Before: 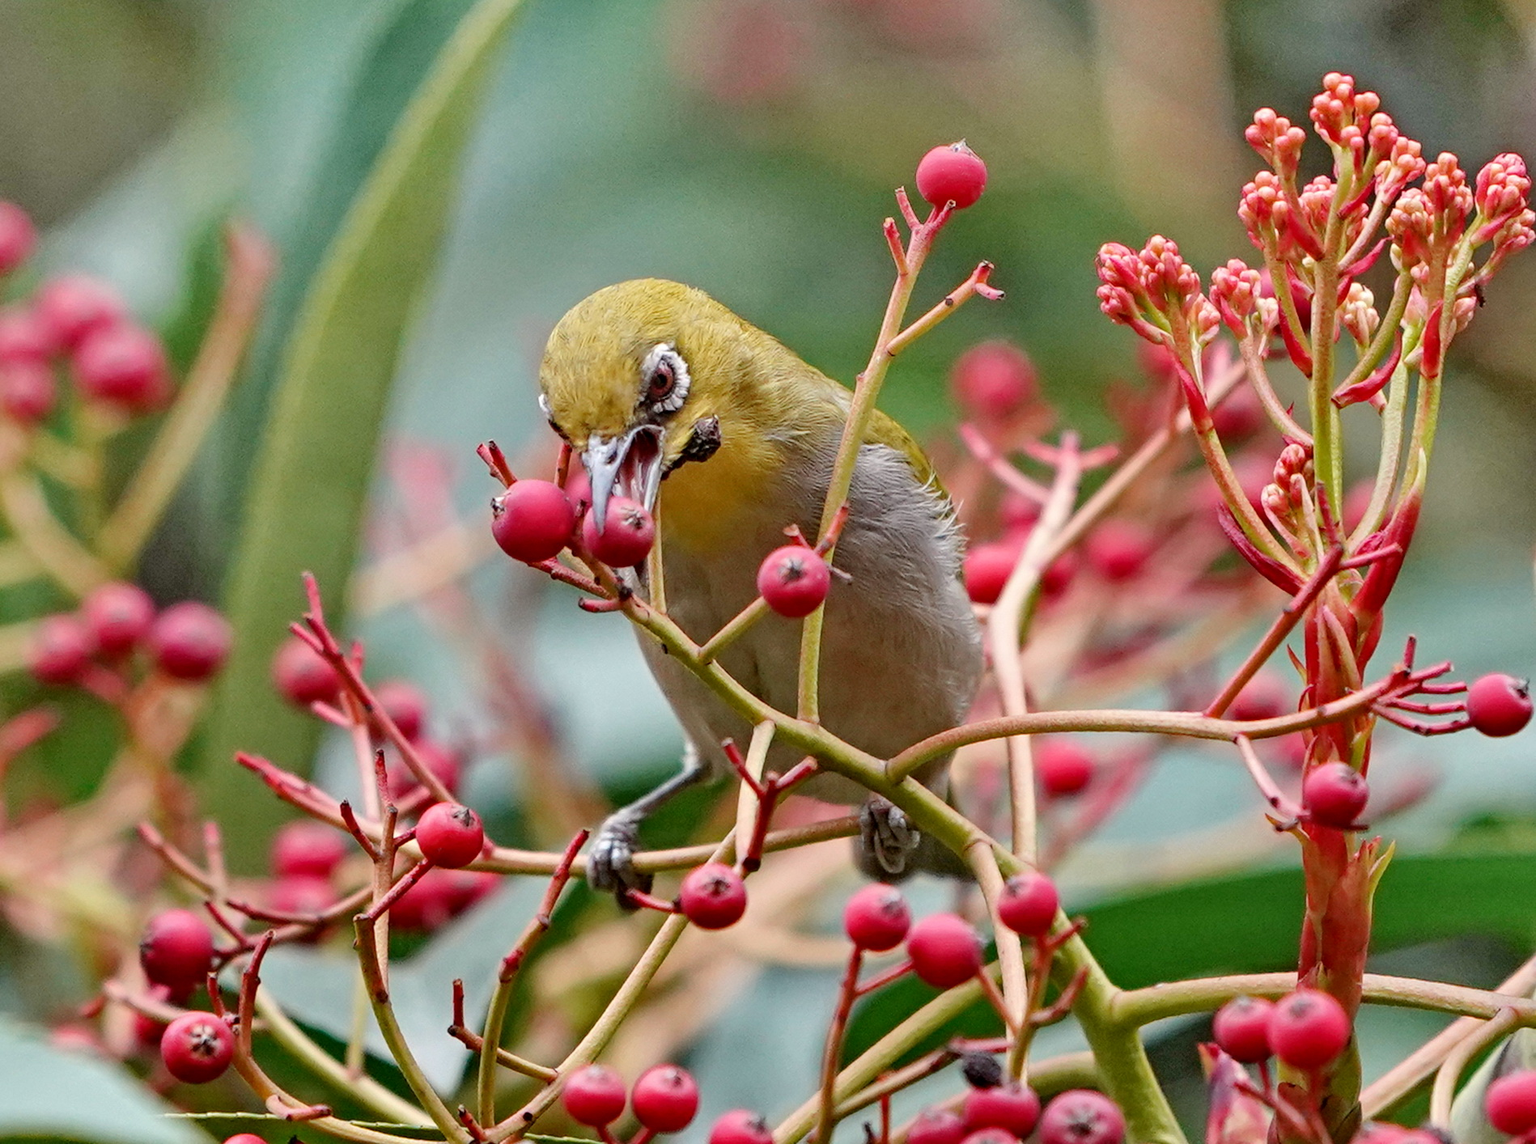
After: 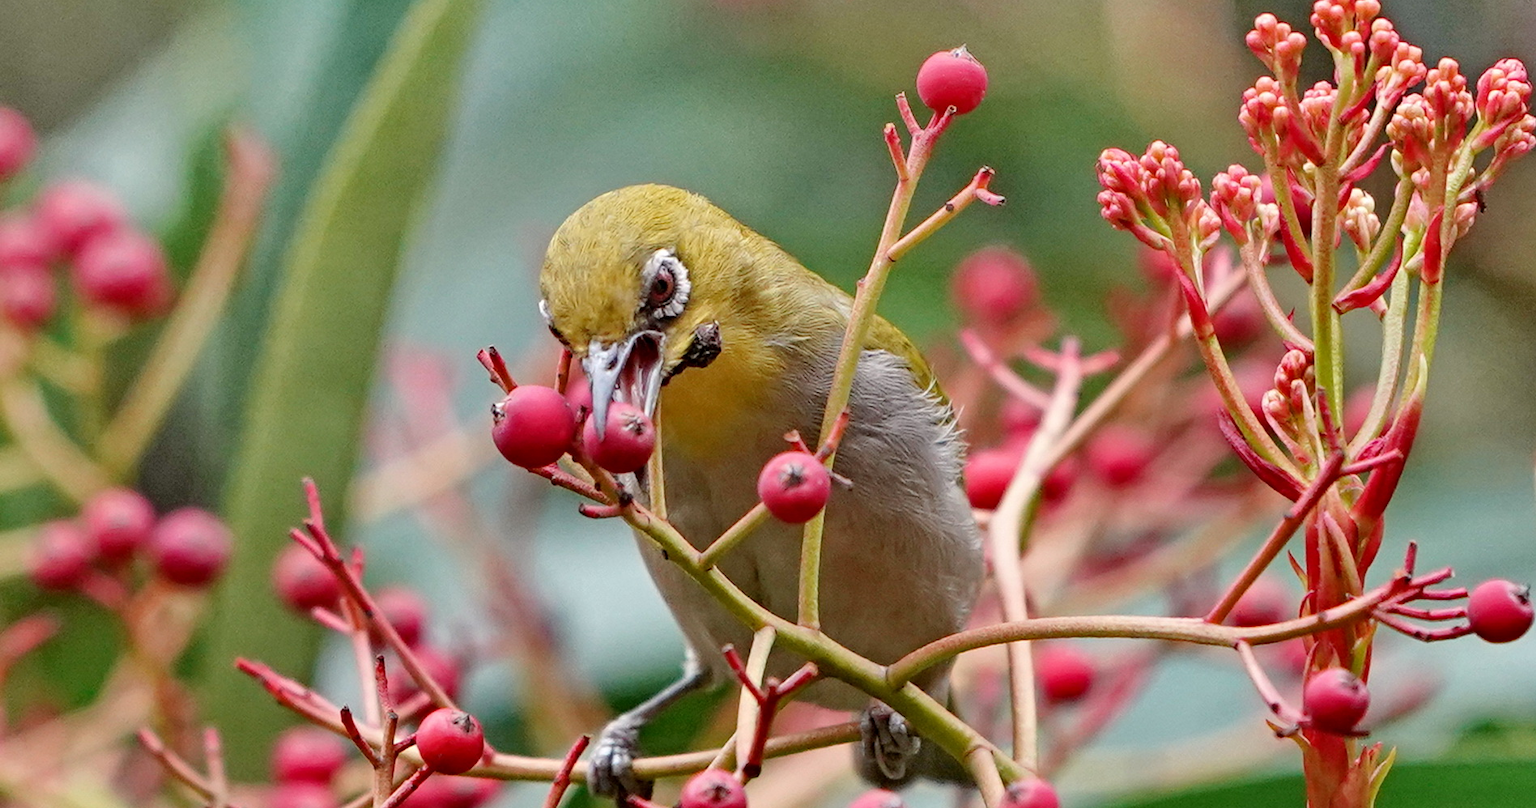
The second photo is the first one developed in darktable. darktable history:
shadows and highlights: shadows 49, highlights -41, soften with gaussian
crop and rotate: top 8.293%, bottom 20.996%
